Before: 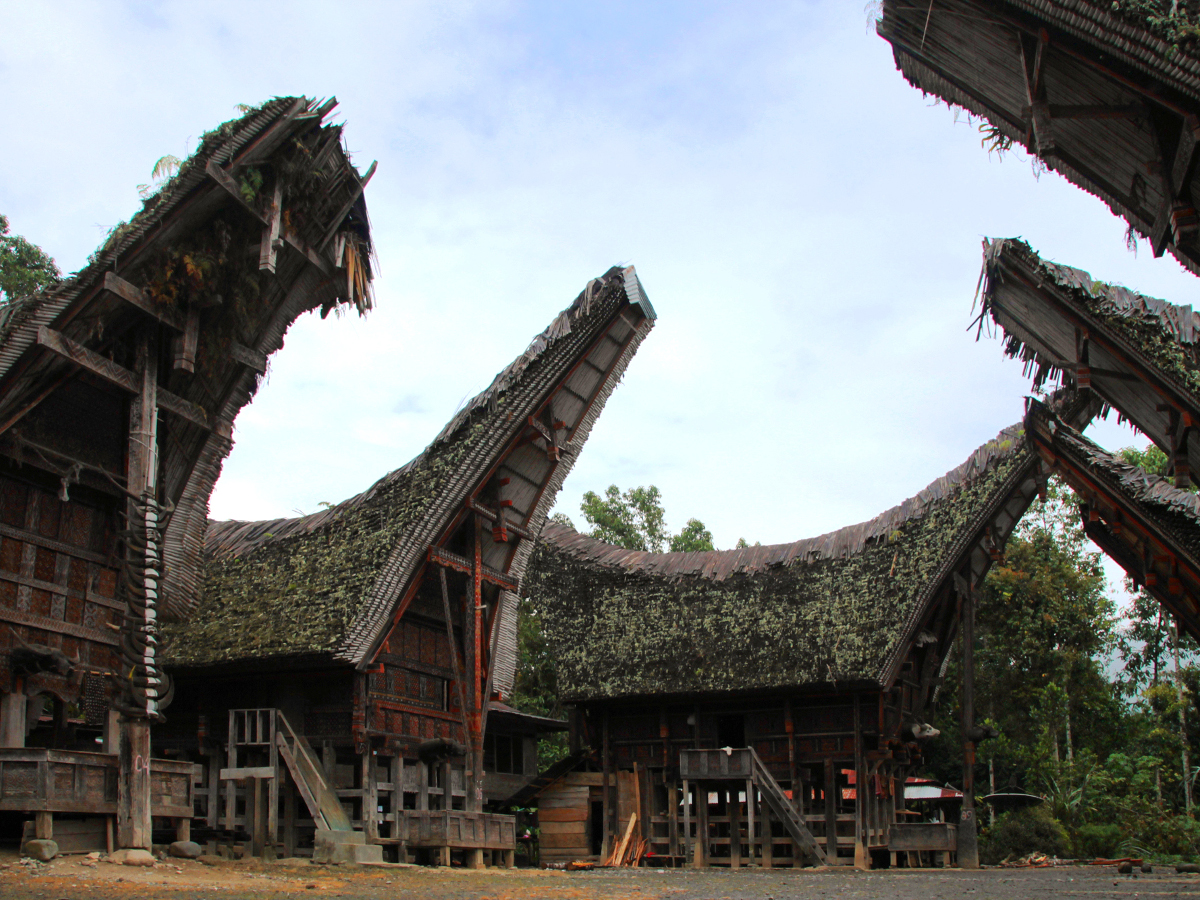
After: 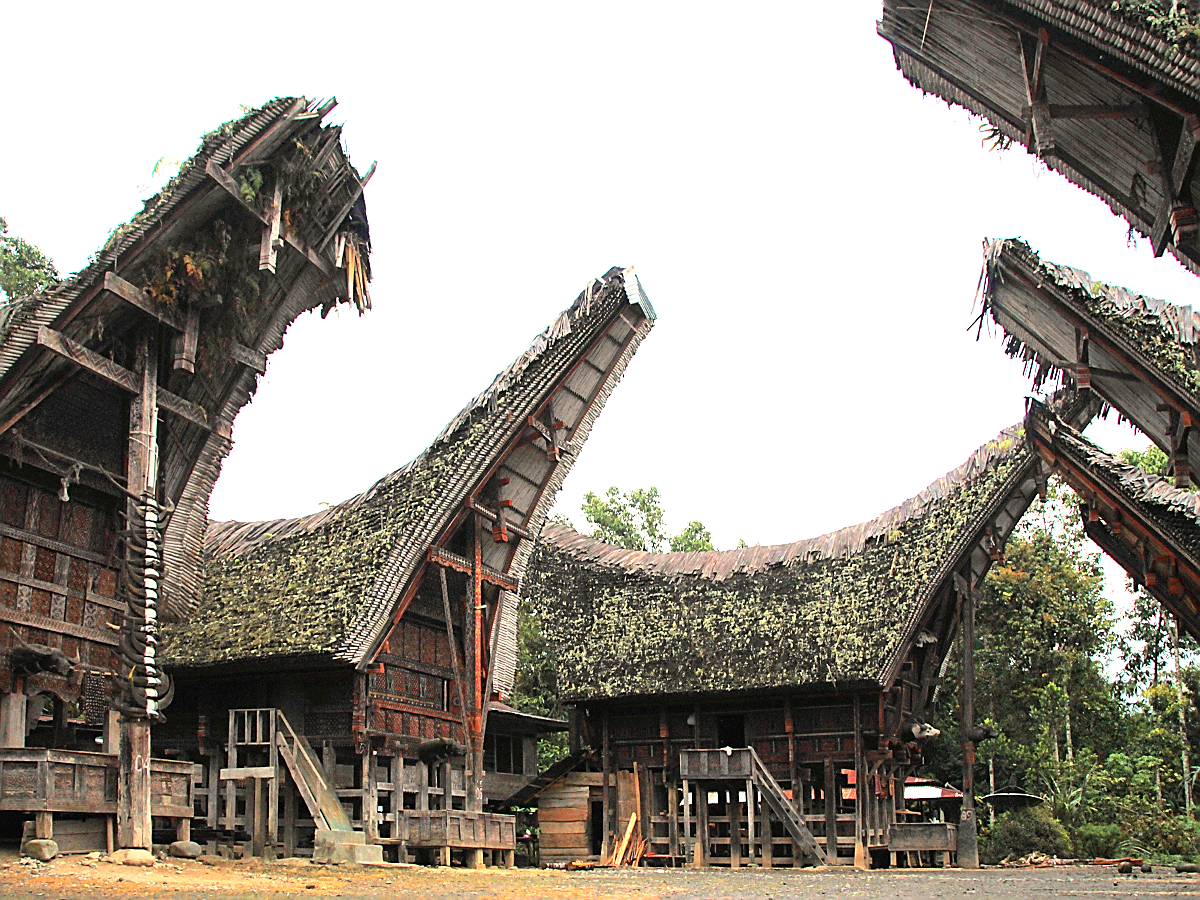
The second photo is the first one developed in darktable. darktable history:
tone curve: curves: ch0 [(0, 0) (0.003, 0.022) (0.011, 0.025) (0.025, 0.032) (0.044, 0.055) (0.069, 0.089) (0.1, 0.133) (0.136, 0.18) (0.177, 0.231) (0.224, 0.291) (0.277, 0.35) (0.335, 0.42) (0.399, 0.496) (0.468, 0.561) (0.543, 0.632) (0.623, 0.706) (0.709, 0.783) (0.801, 0.865) (0.898, 0.947) (1, 1)], color space Lab, independent channels, preserve colors none
sharpen: radius 1.402, amount 1.263, threshold 0.666
color balance rgb: highlights gain › chroma 3.05%, highlights gain › hue 75.72°, perceptual saturation grading › global saturation -0.135%, contrast 5.058%
exposure: black level correction 0, exposure 1.199 EV, compensate exposure bias true, compensate highlight preservation false
